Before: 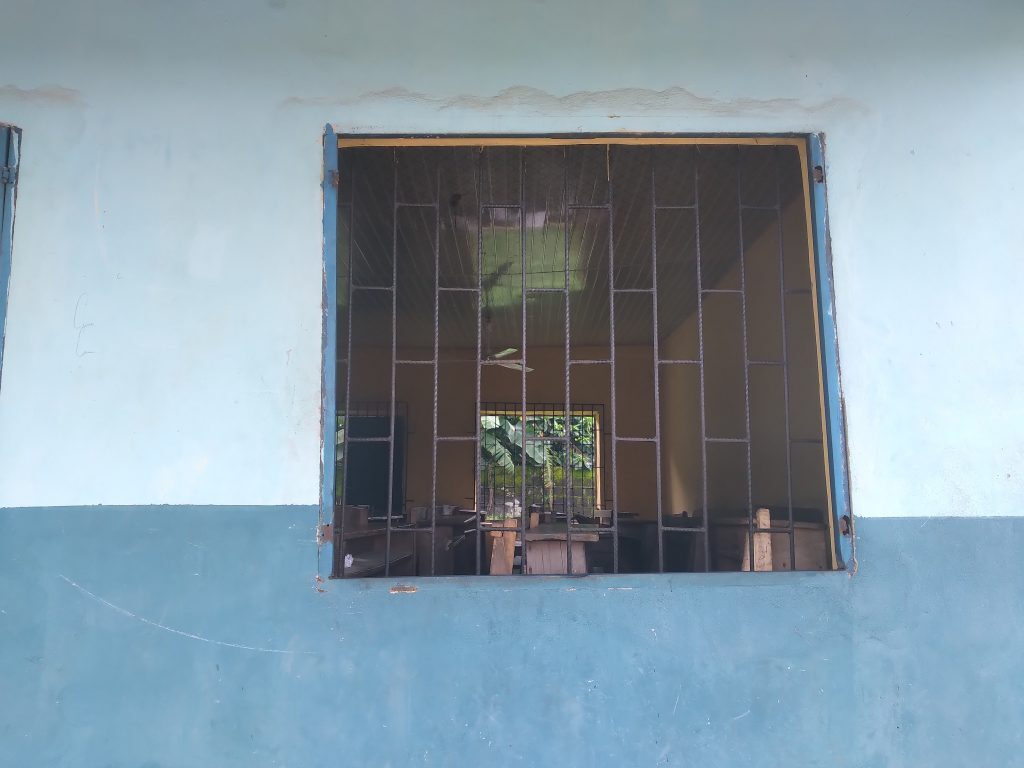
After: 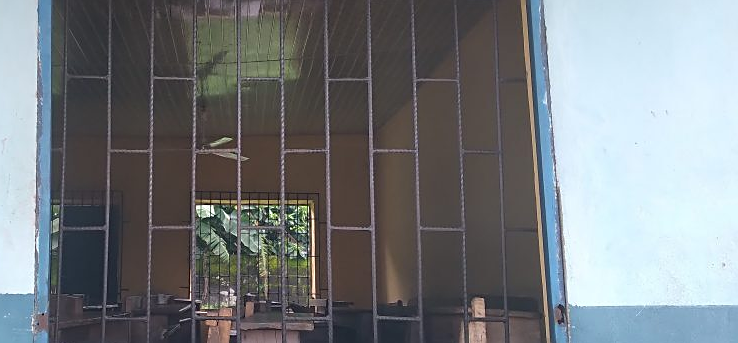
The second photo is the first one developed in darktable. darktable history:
sharpen: on, module defaults
crop and rotate: left 27.876%, top 27.544%, bottom 27.707%
